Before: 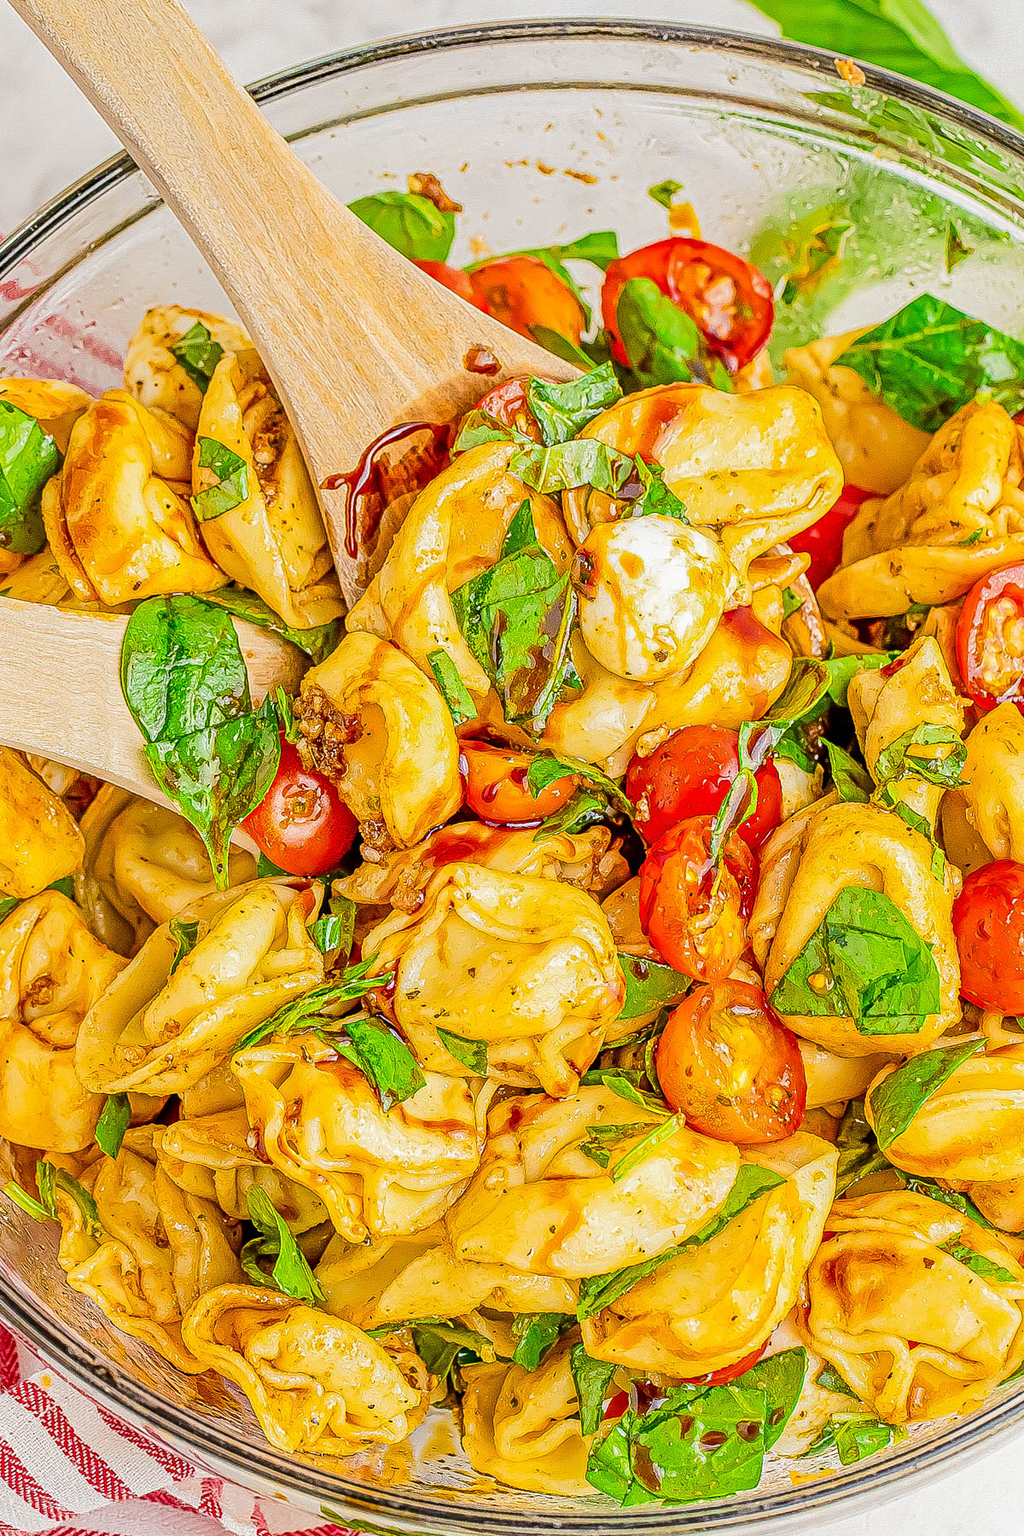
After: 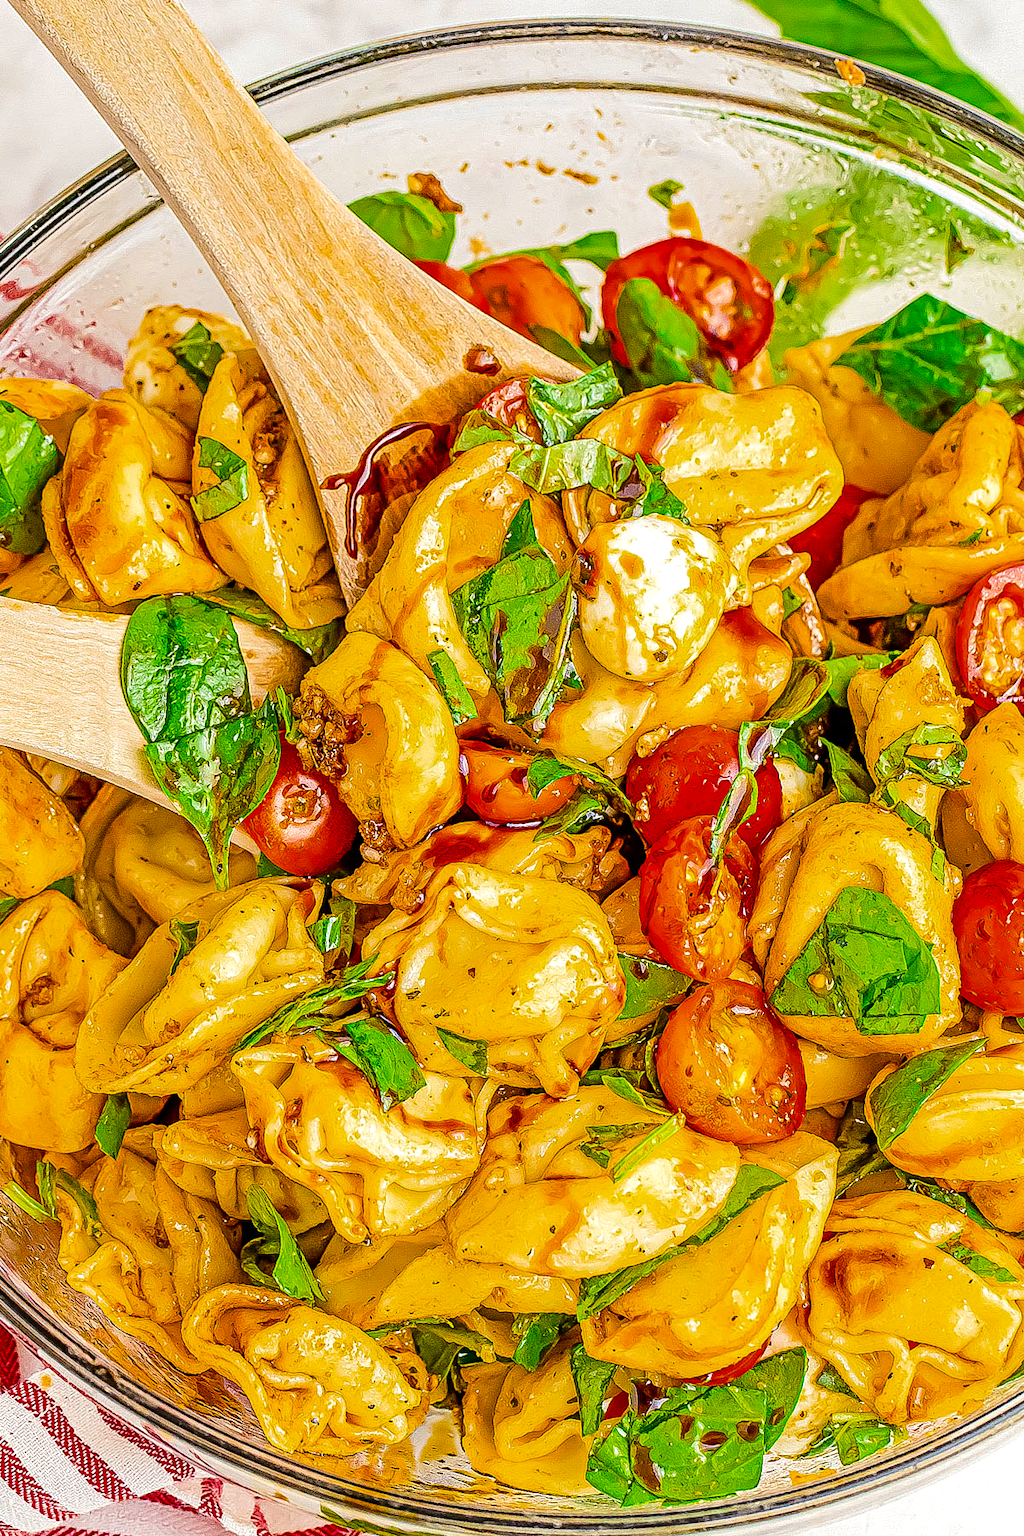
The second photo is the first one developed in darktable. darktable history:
color balance rgb: shadows fall-off 101.458%, perceptual saturation grading › global saturation 17.524%, mask middle-gray fulcrum 21.685%, global vibrance 6.426%, contrast 12.382%, saturation formula JzAzBz (2021)
